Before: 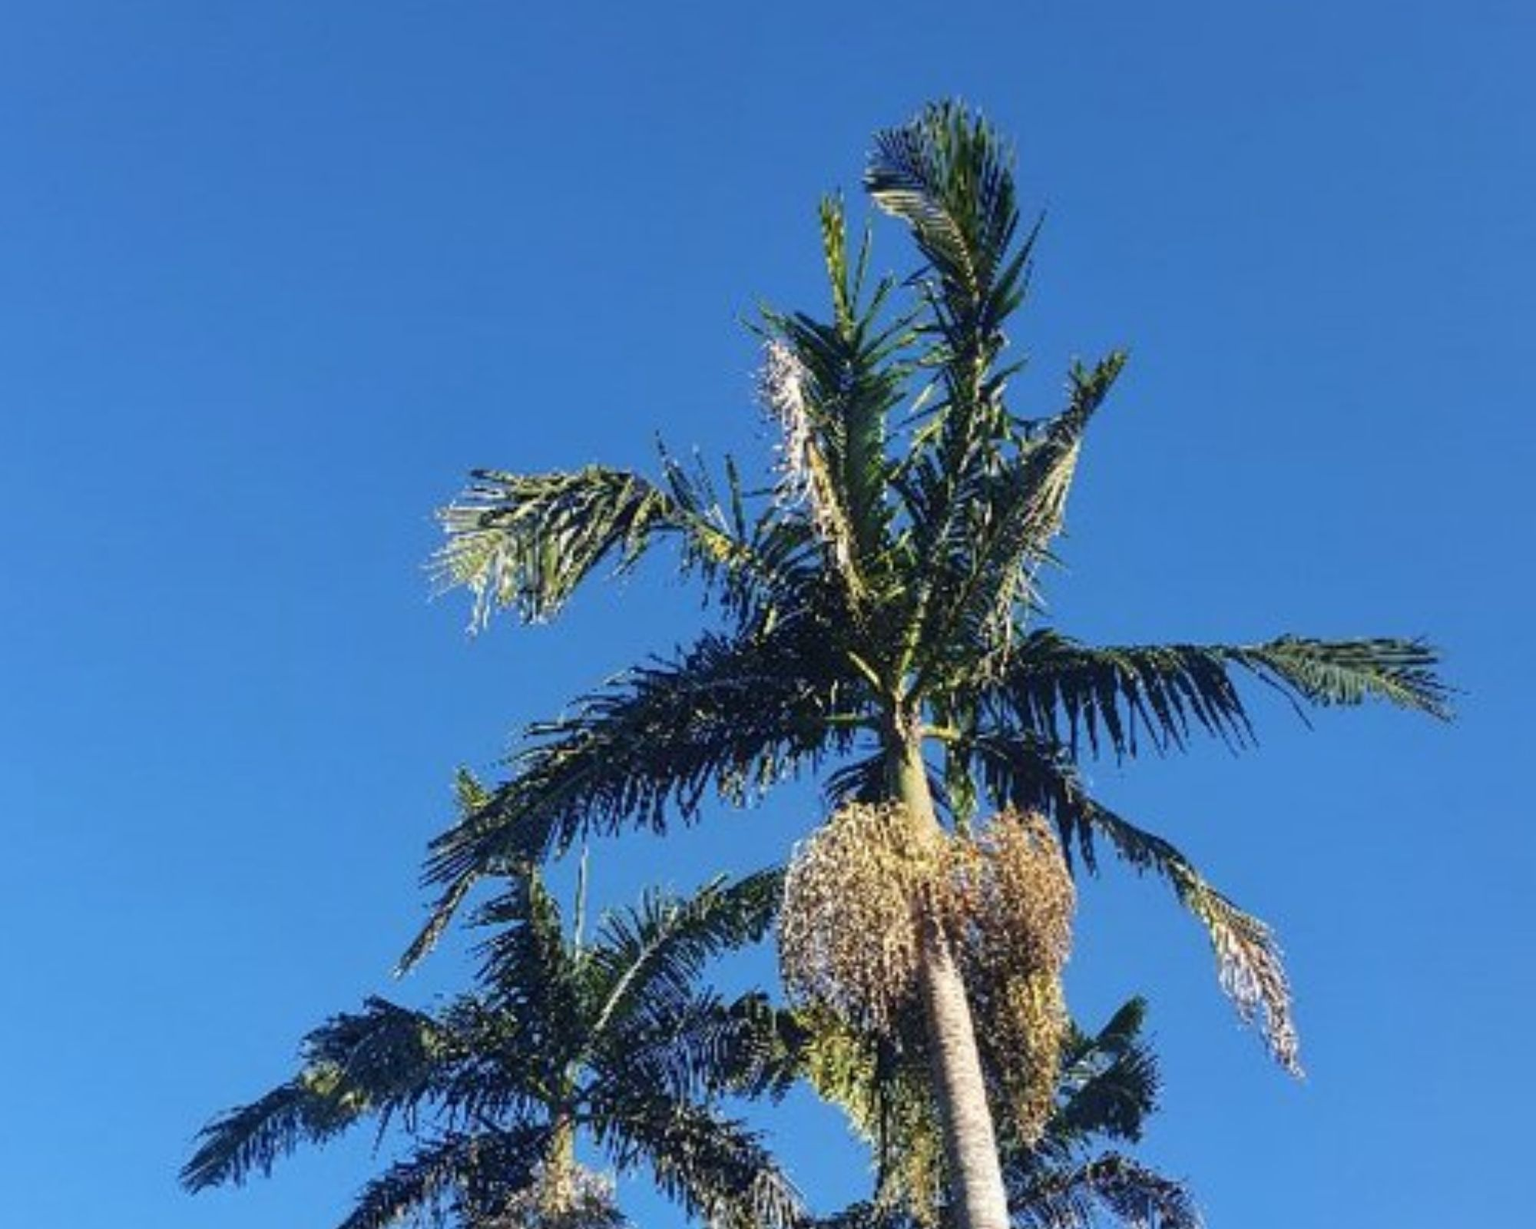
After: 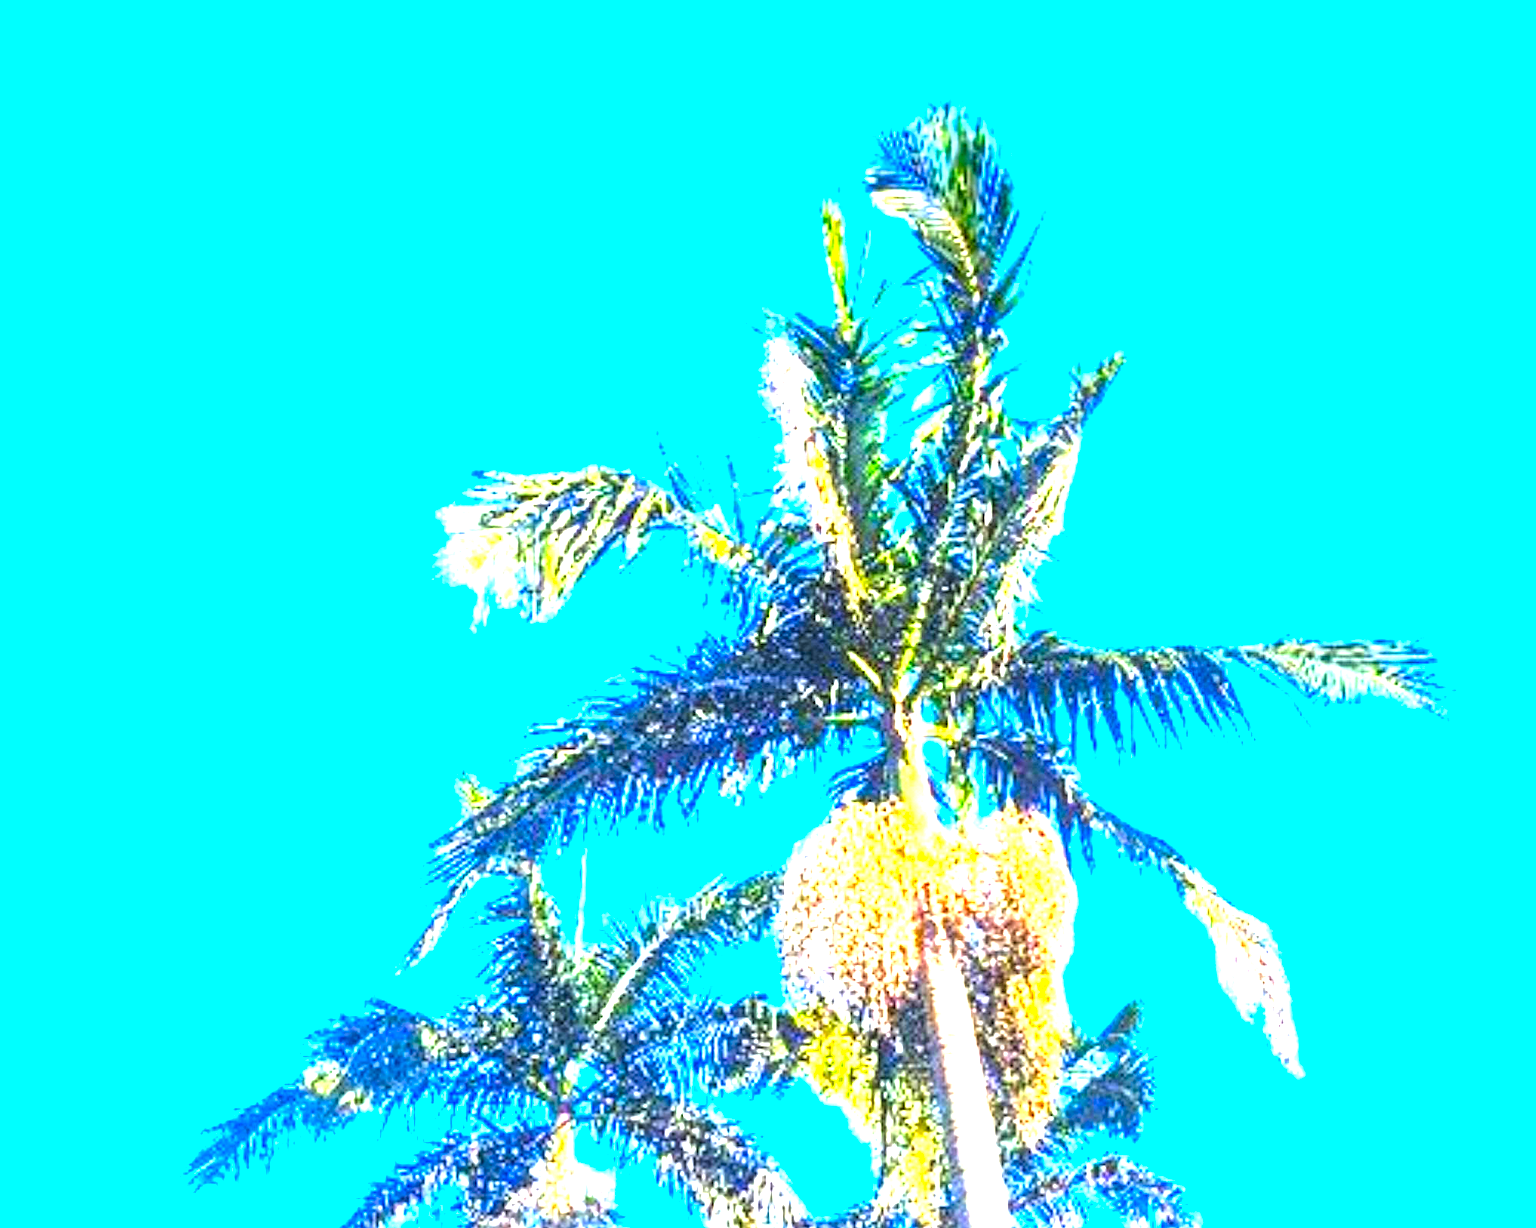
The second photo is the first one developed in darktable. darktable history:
tone equalizer: -8 EV -1.07 EV, -7 EV -1.03 EV, -6 EV -0.897 EV, -5 EV -0.571 EV, -3 EV 0.578 EV, -2 EV 0.895 EV, -1 EV 0.986 EV, +0 EV 1.06 EV
exposure: black level correction 0, exposure 1.966 EV, compensate highlight preservation false
color correction: highlights b* 0.039, saturation 1.83
local contrast: highlights 57%, shadows 52%, detail 130%, midtone range 0.456
